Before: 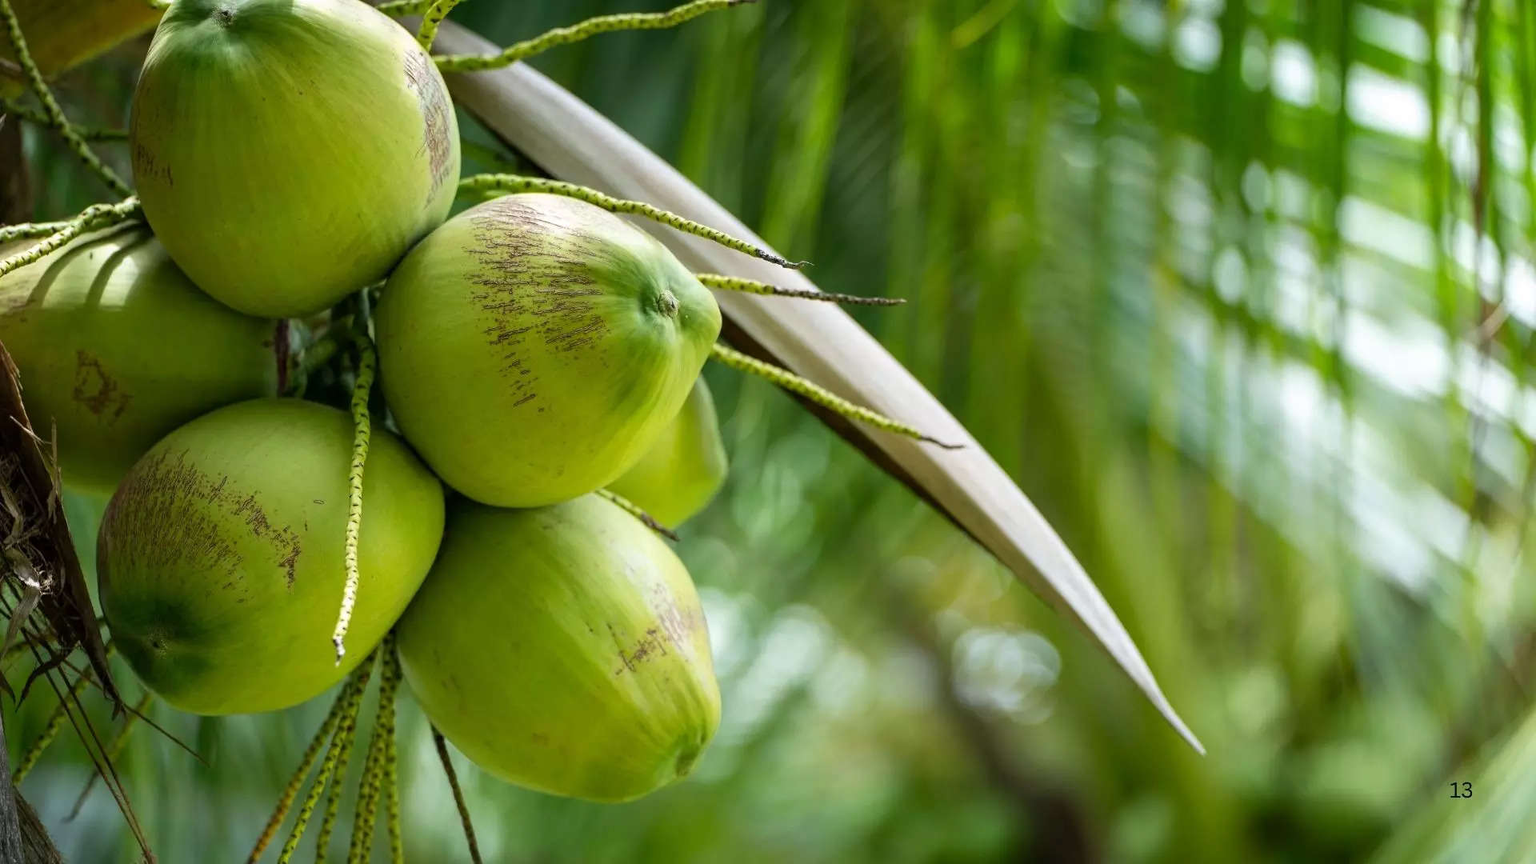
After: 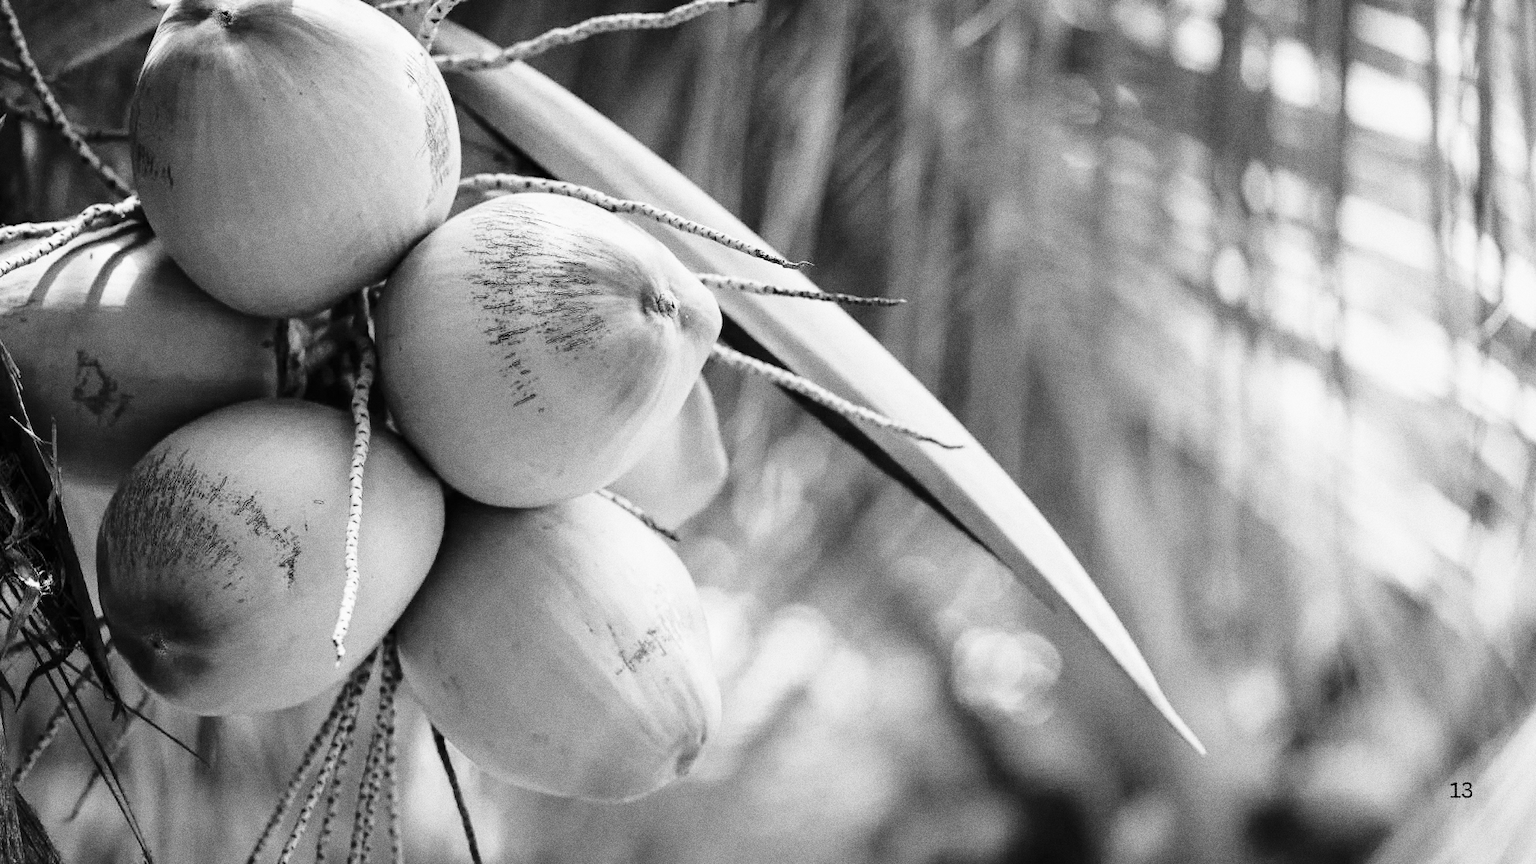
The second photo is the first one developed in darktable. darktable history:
monochrome: a 32, b 64, size 2.3
base curve: curves: ch0 [(0, 0) (0.04, 0.03) (0.133, 0.232) (0.448, 0.748) (0.843, 0.968) (1, 1)], preserve colors none
grain: coarseness 0.09 ISO, strength 40%
